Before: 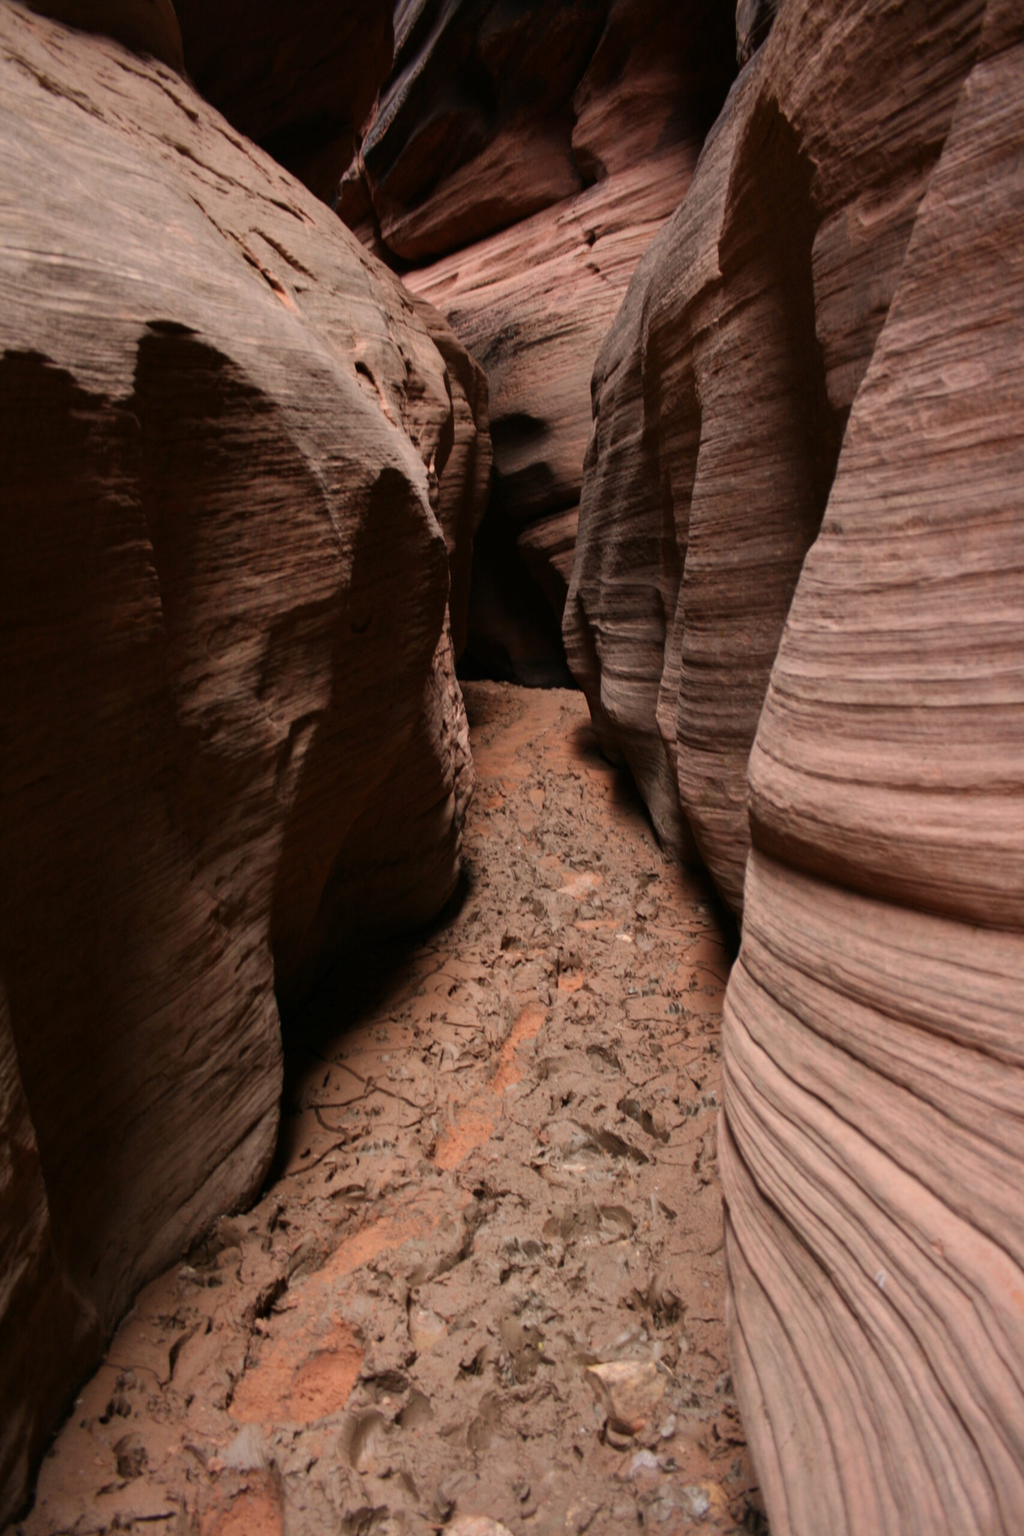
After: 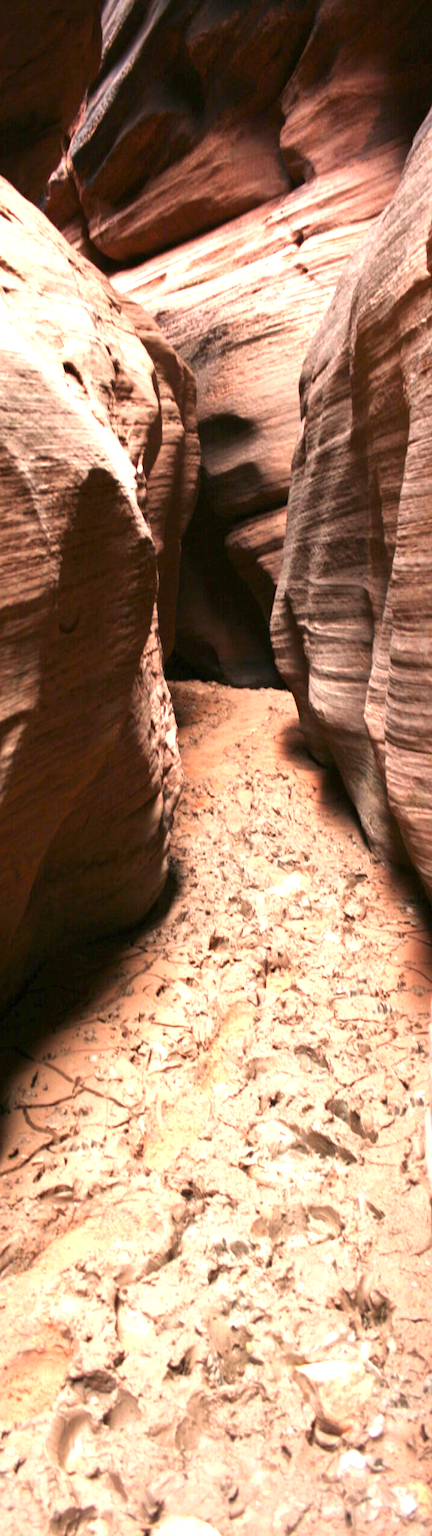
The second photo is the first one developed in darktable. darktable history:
exposure: exposure 2 EV, compensate highlight preservation false
crop: left 28.583%, right 29.231%
